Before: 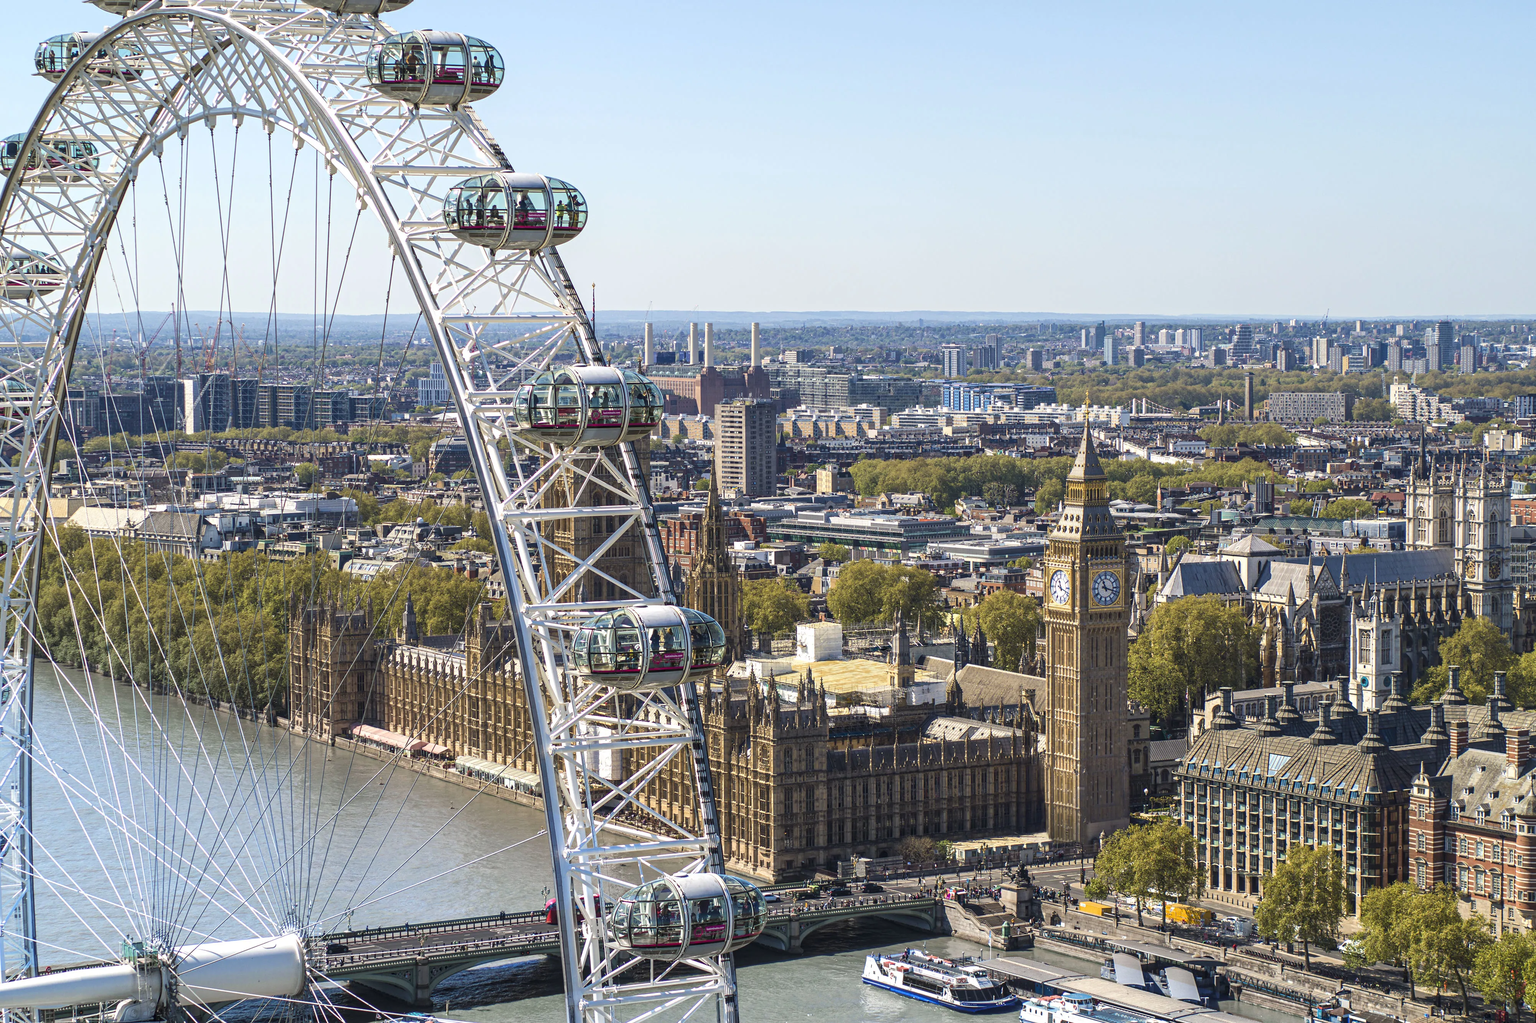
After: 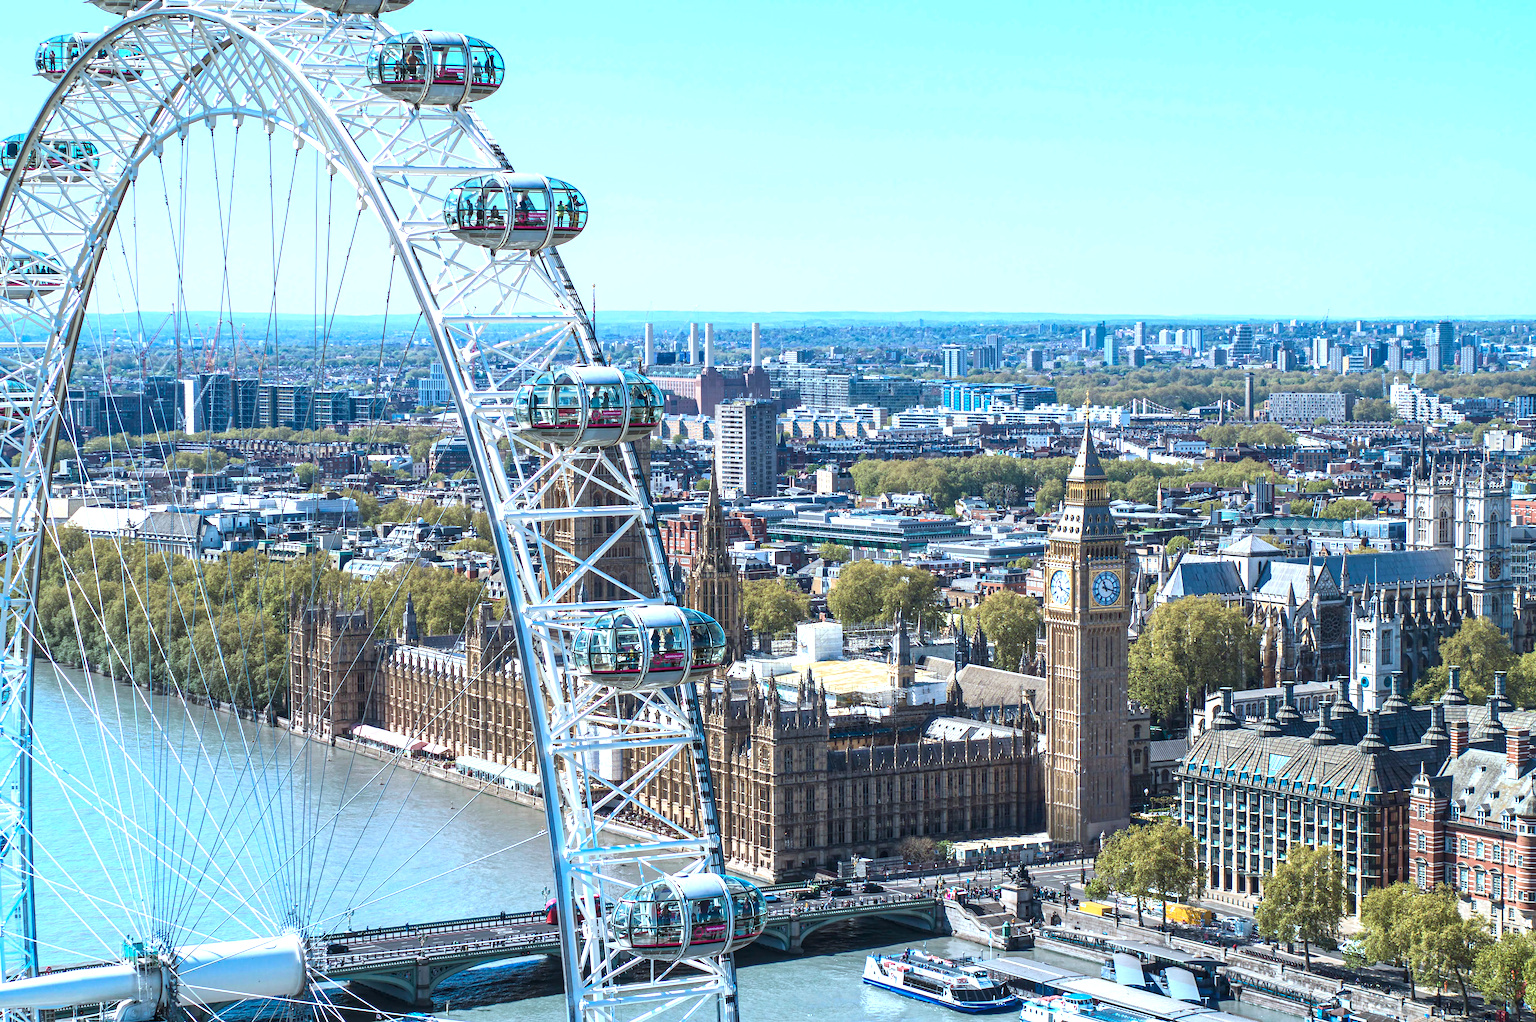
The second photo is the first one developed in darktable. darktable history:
exposure: black level correction 0, exposure 0.597 EV, compensate highlight preservation false
color correction: highlights a* -8.79, highlights b* -22.48
